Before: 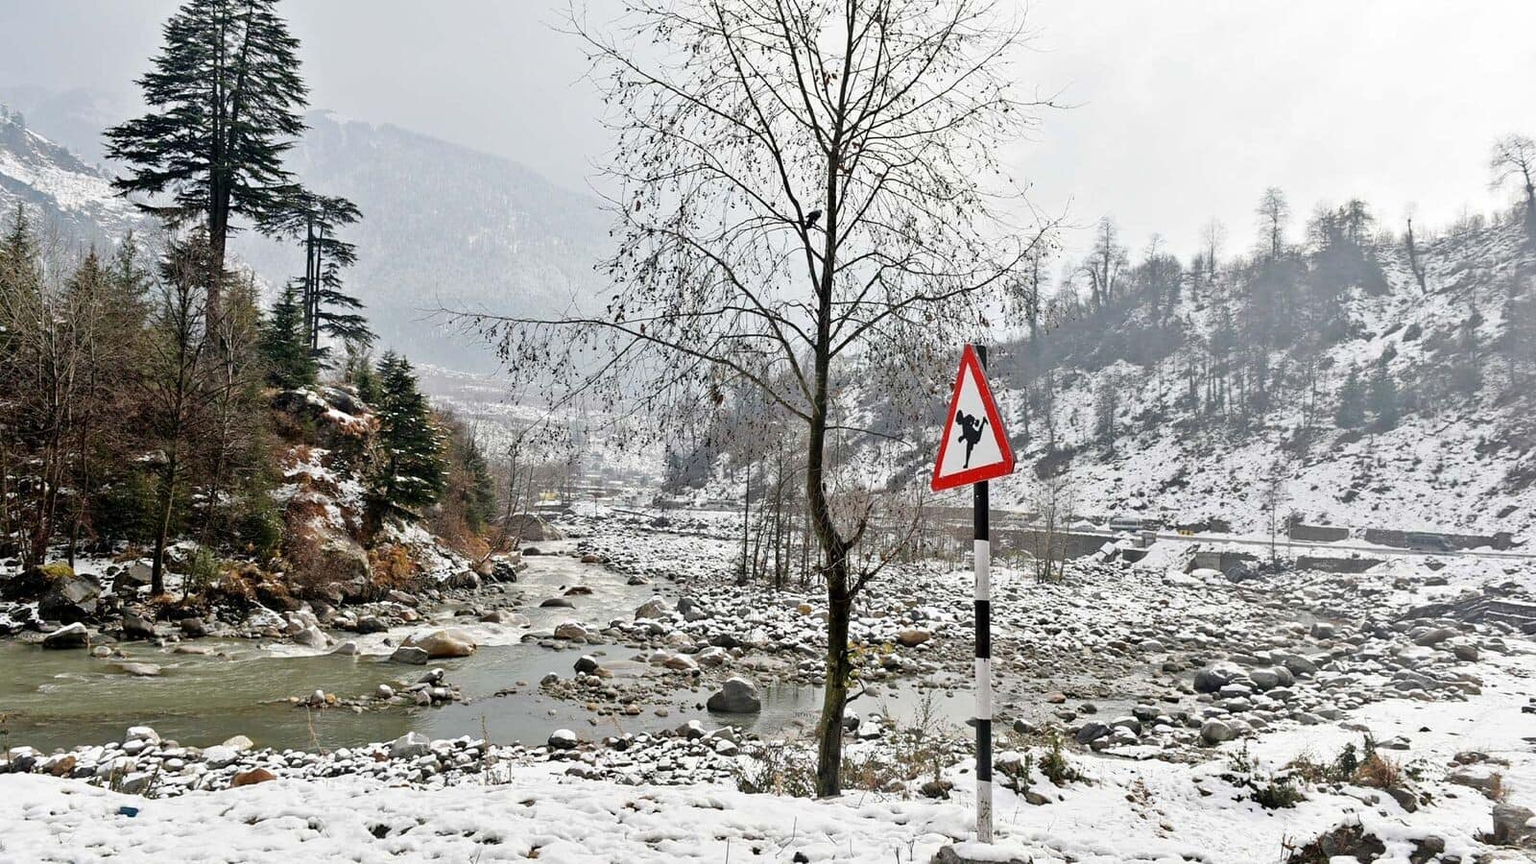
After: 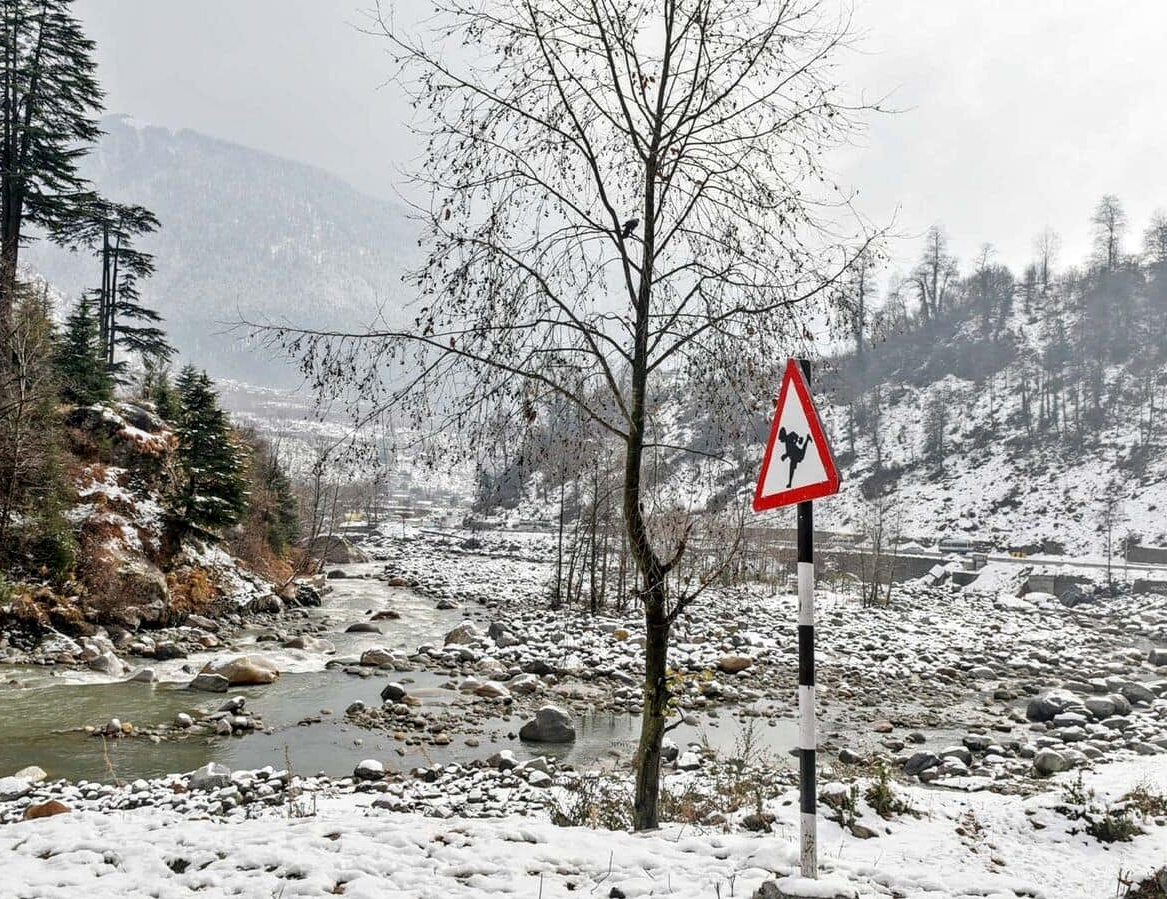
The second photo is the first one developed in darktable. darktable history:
crop: left 13.581%, right 13.456%
local contrast: on, module defaults
